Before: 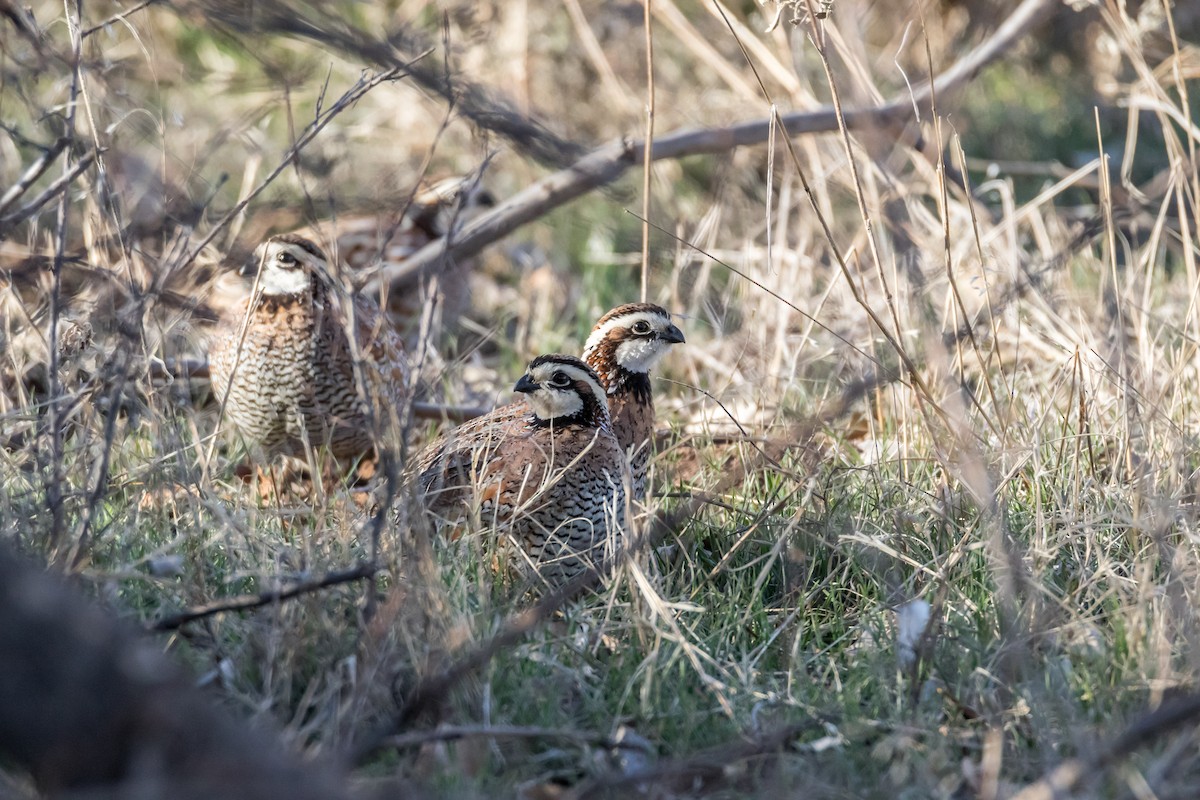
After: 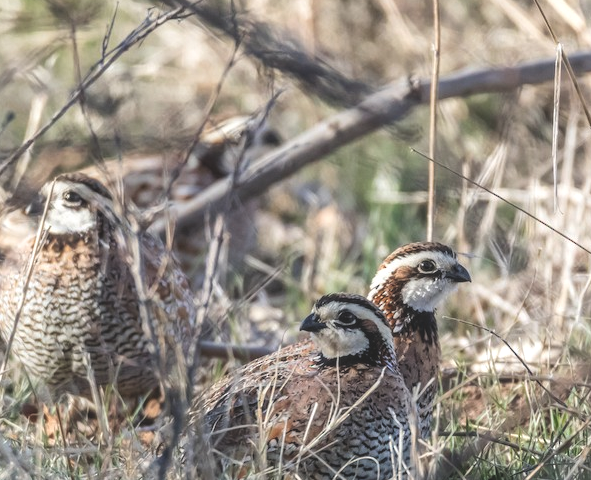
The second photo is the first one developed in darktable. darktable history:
exposure: black level correction -0.023, exposure -0.039 EV, compensate highlight preservation false
crop: left 17.835%, top 7.675%, right 32.881%, bottom 32.213%
local contrast: on, module defaults
